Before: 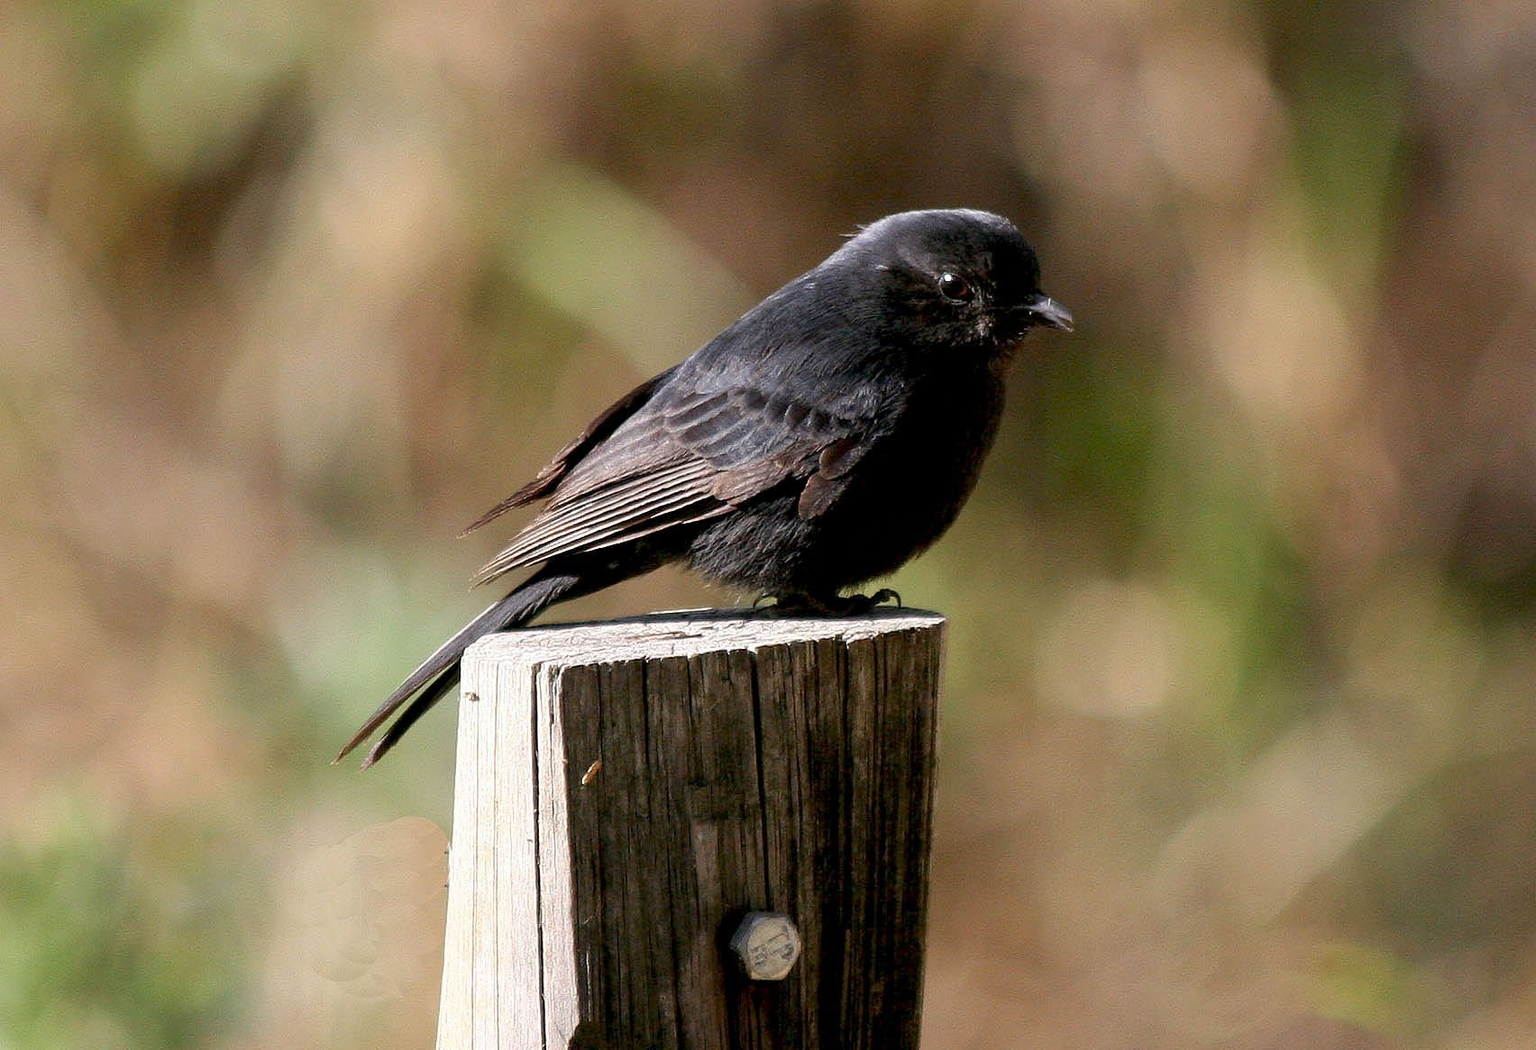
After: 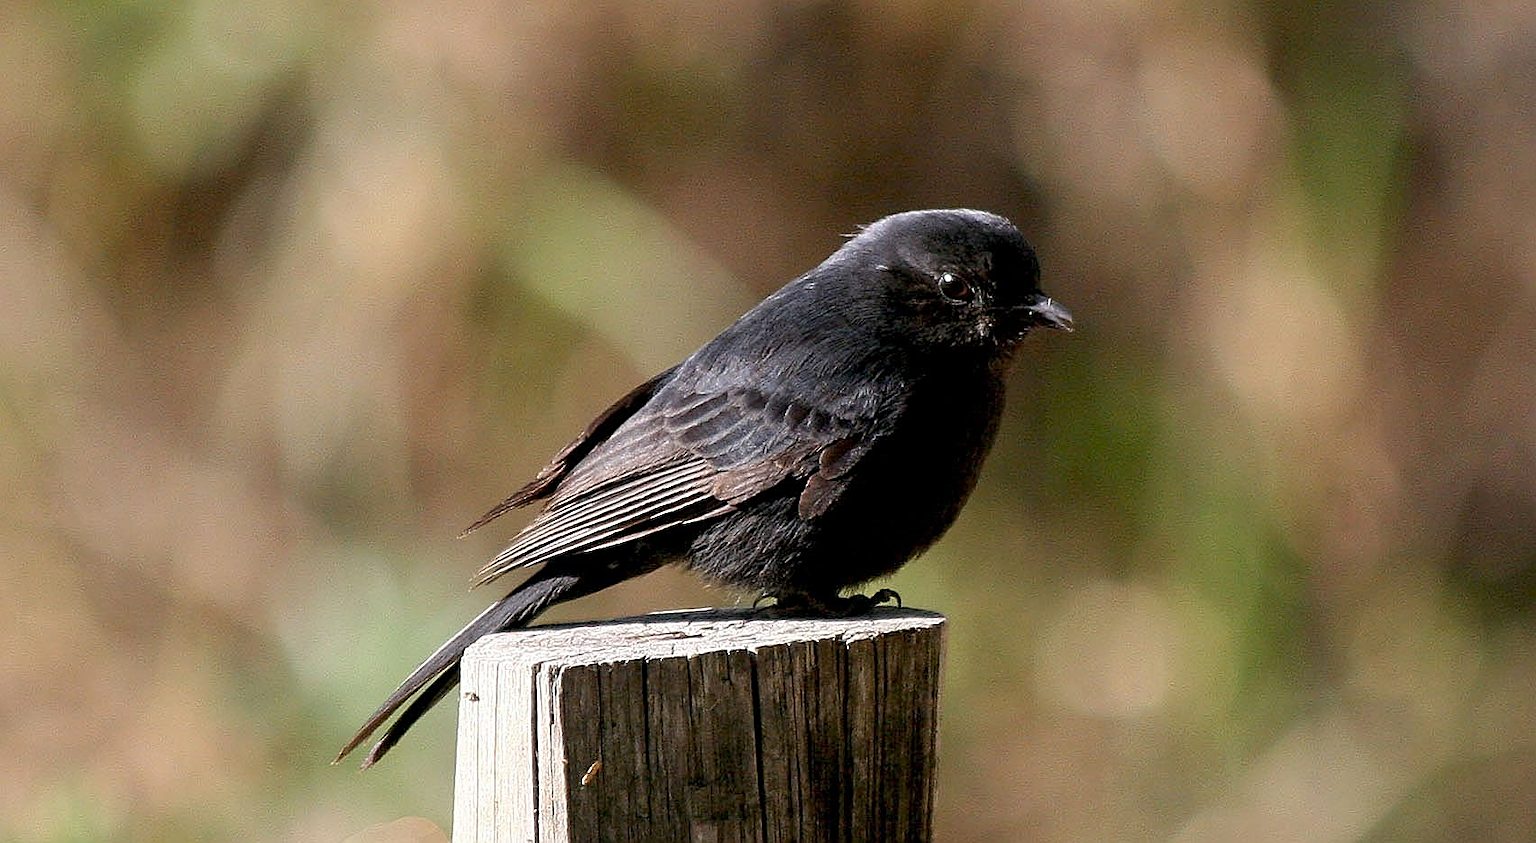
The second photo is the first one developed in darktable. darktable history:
sharpen: on, module defaults
crop: bottom 19.651%
